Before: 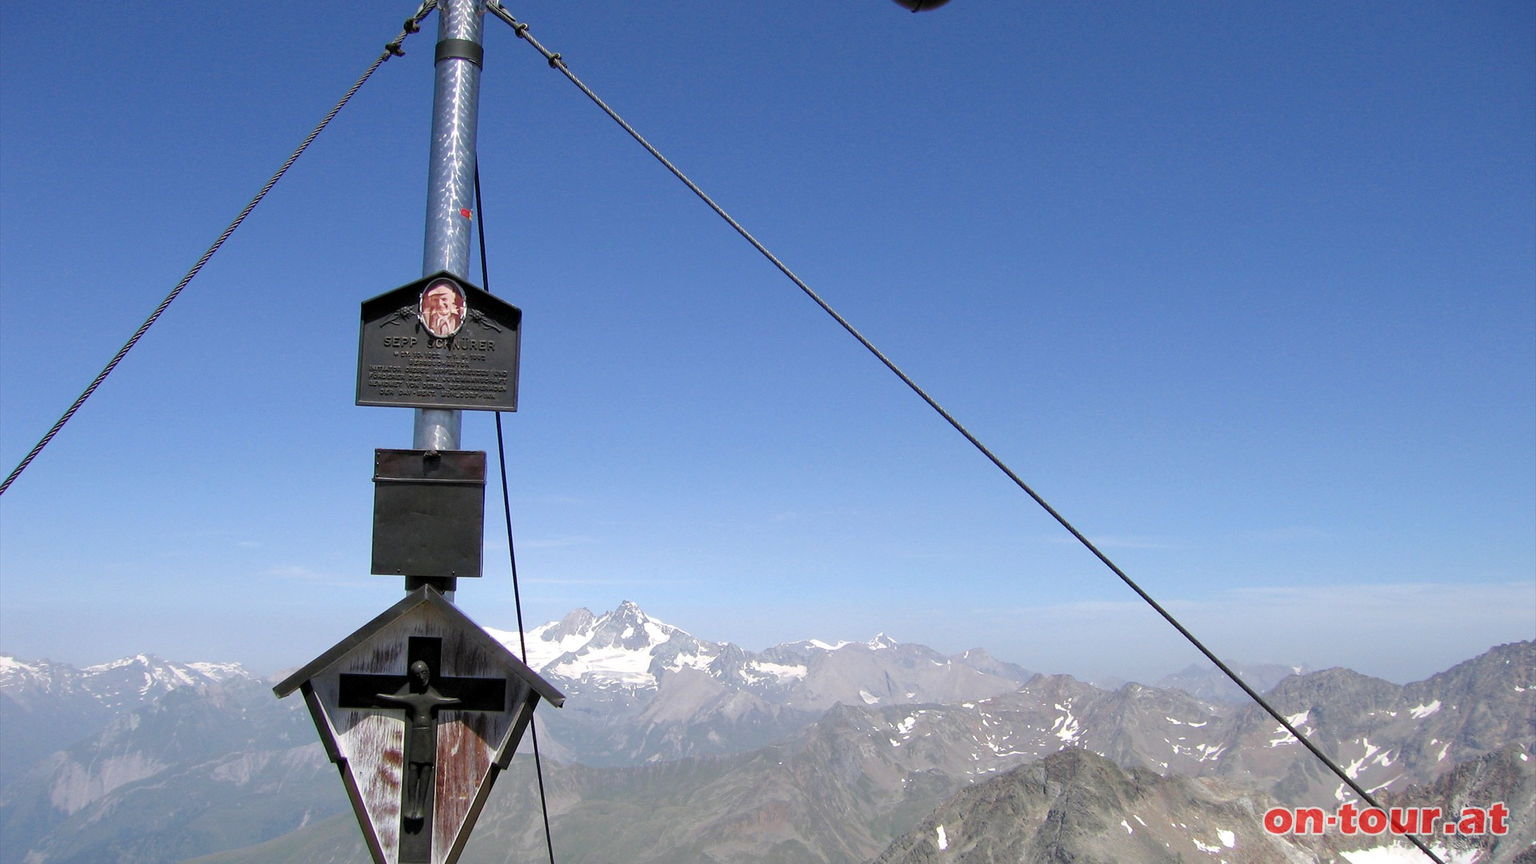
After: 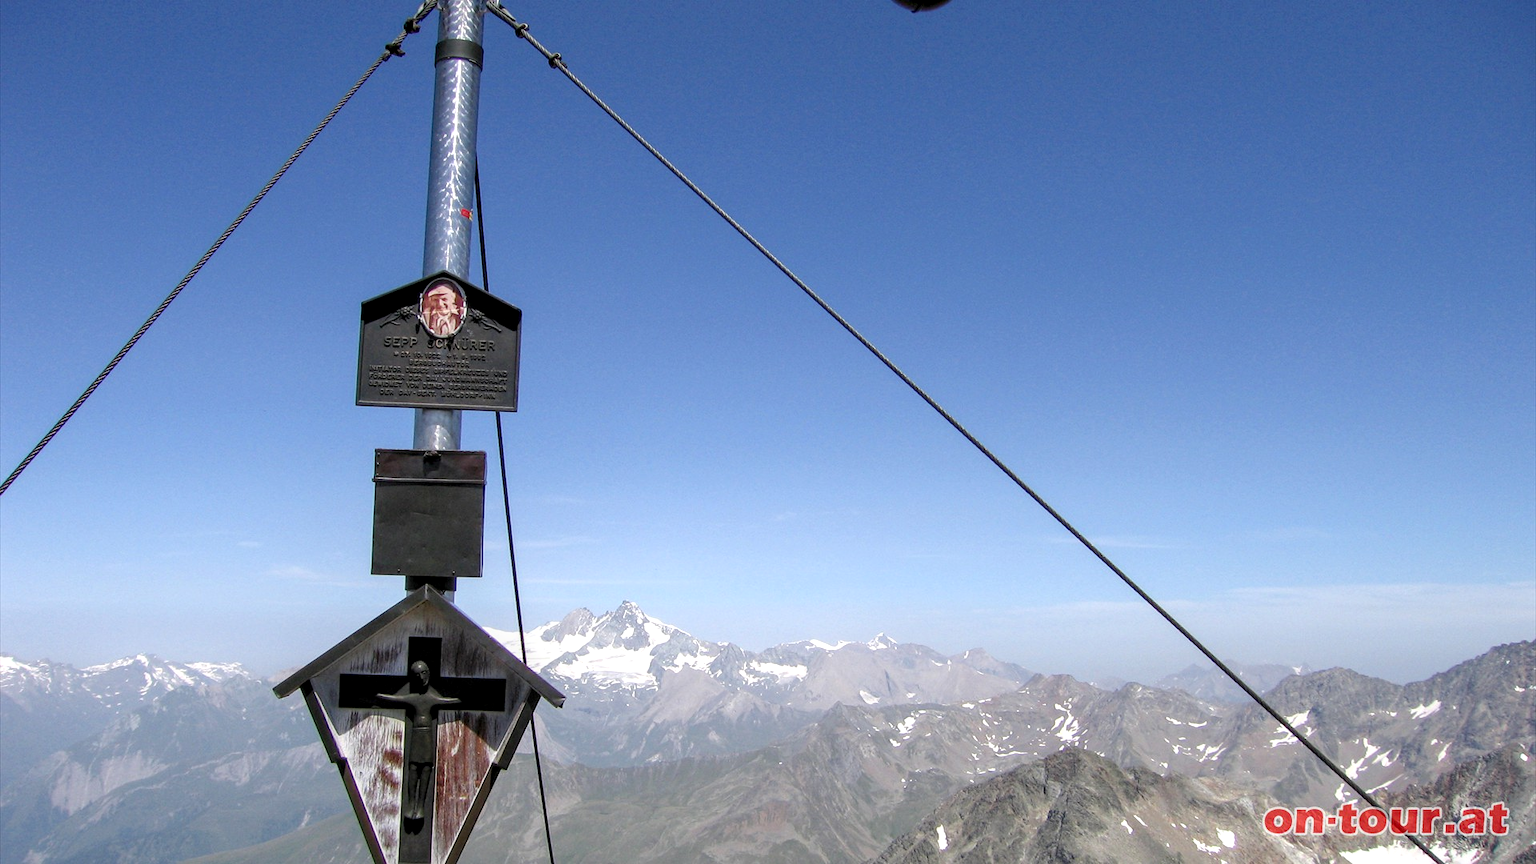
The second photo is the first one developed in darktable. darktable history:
local contrast: detail 130%
shadows and highlights: shadows 1.84, highlights 38.17
